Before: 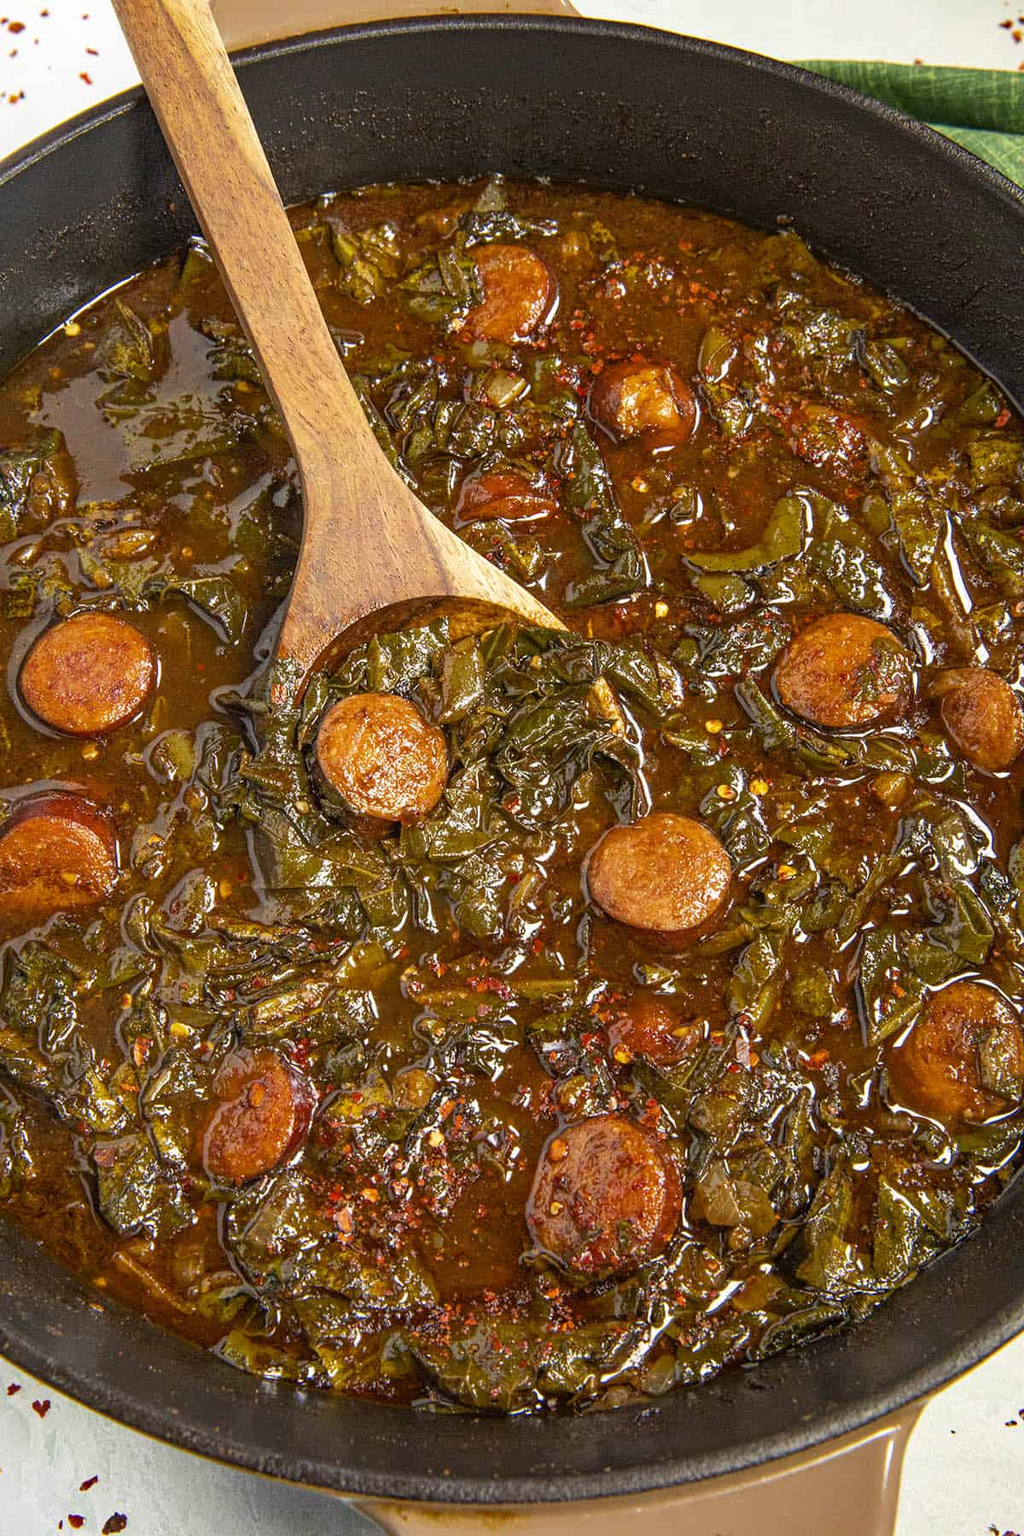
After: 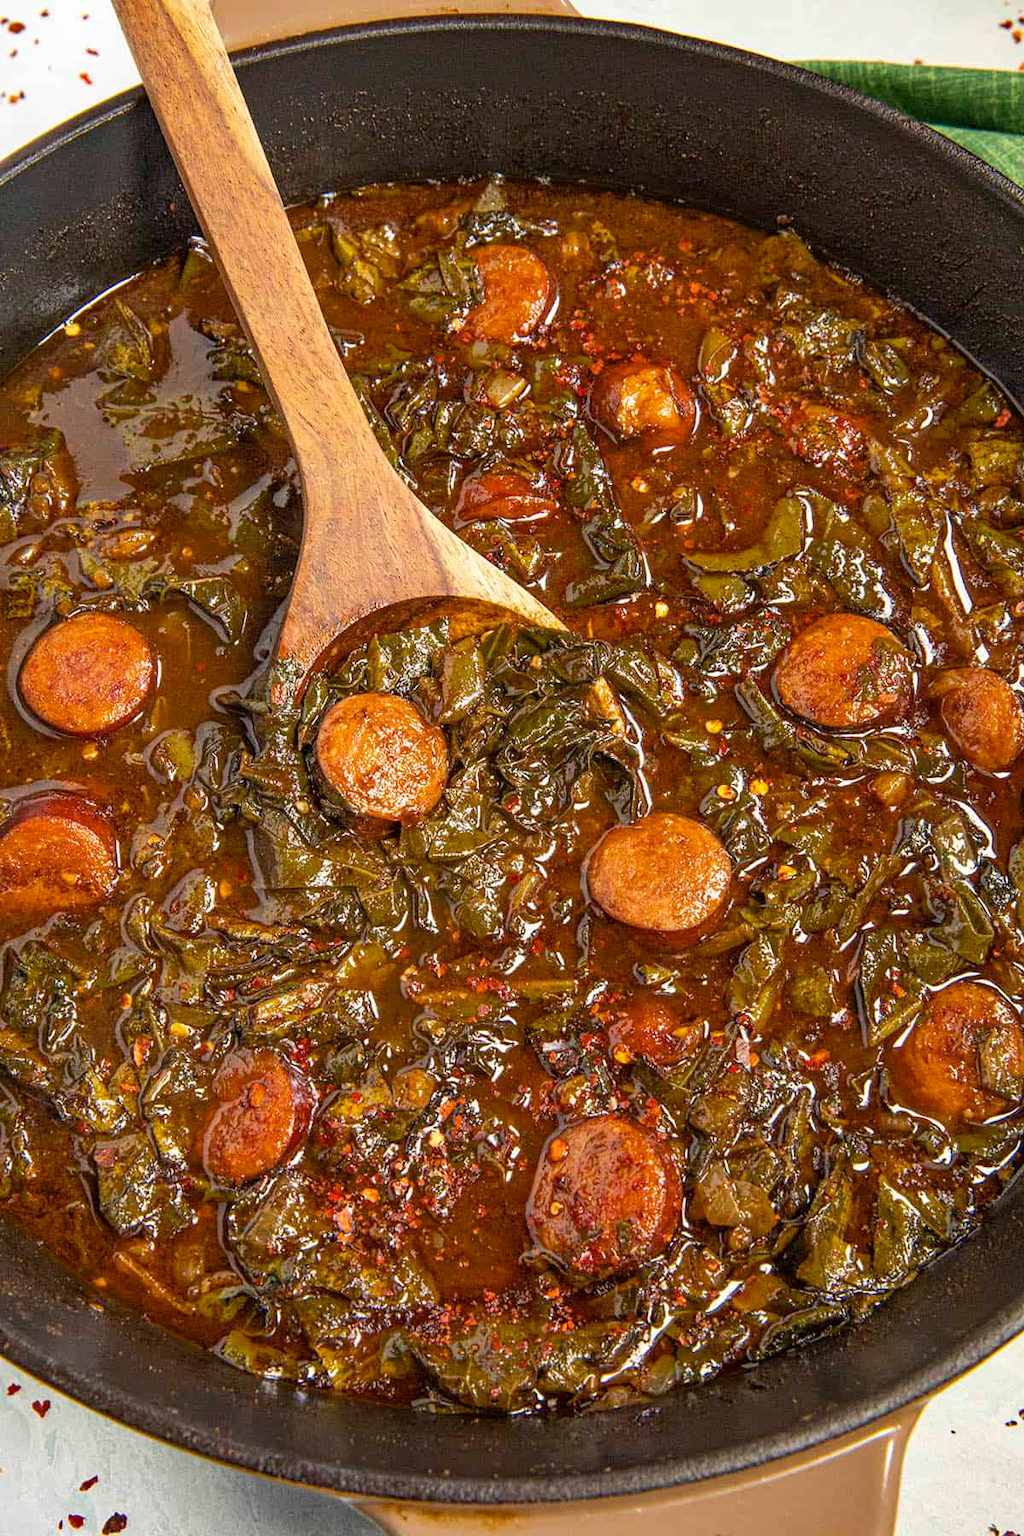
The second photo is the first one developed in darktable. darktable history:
shadows and highlights: shadows 29.41, highlights -29.37, low approximation 0.01, soften with gaussian
